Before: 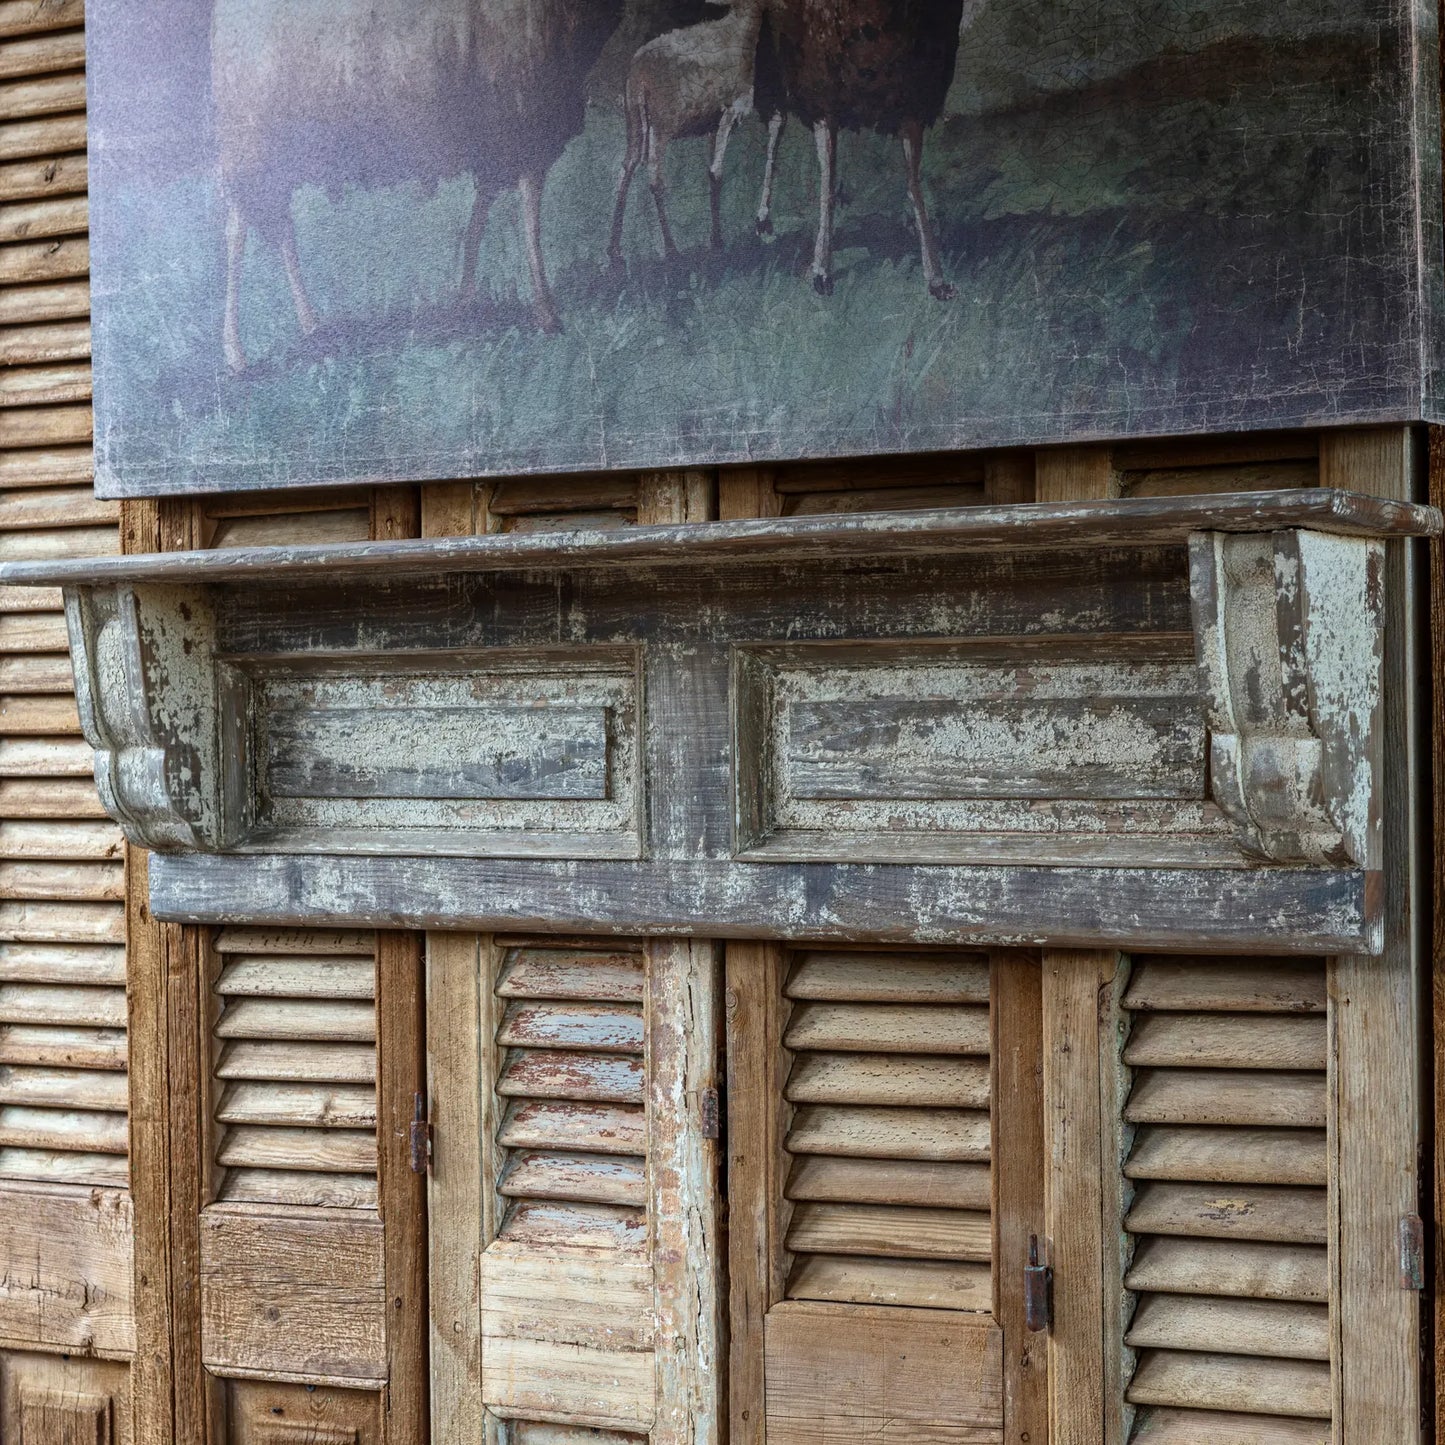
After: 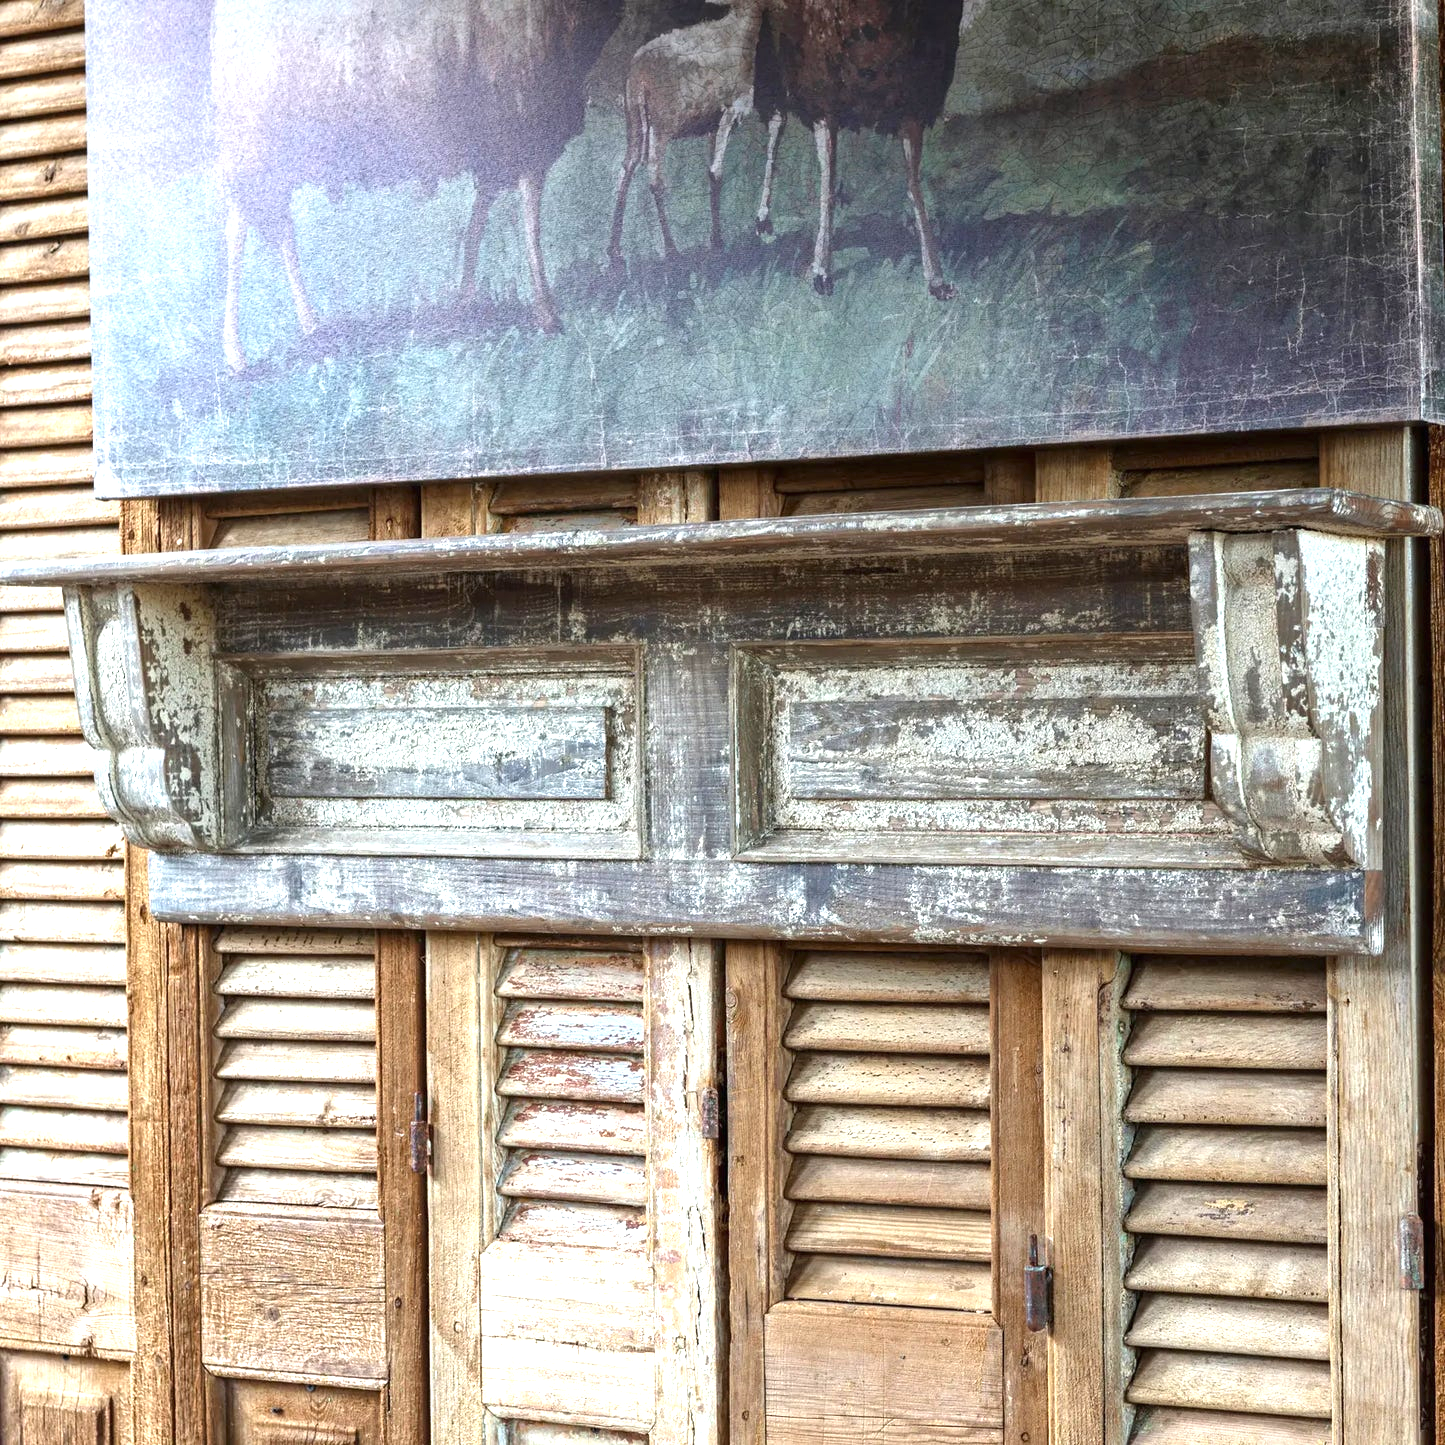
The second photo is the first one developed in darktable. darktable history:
exposure: black level correction 0, exposure 1.2 EV, compensate highlight preservation false
rgb levels: preserve colors max RGB
